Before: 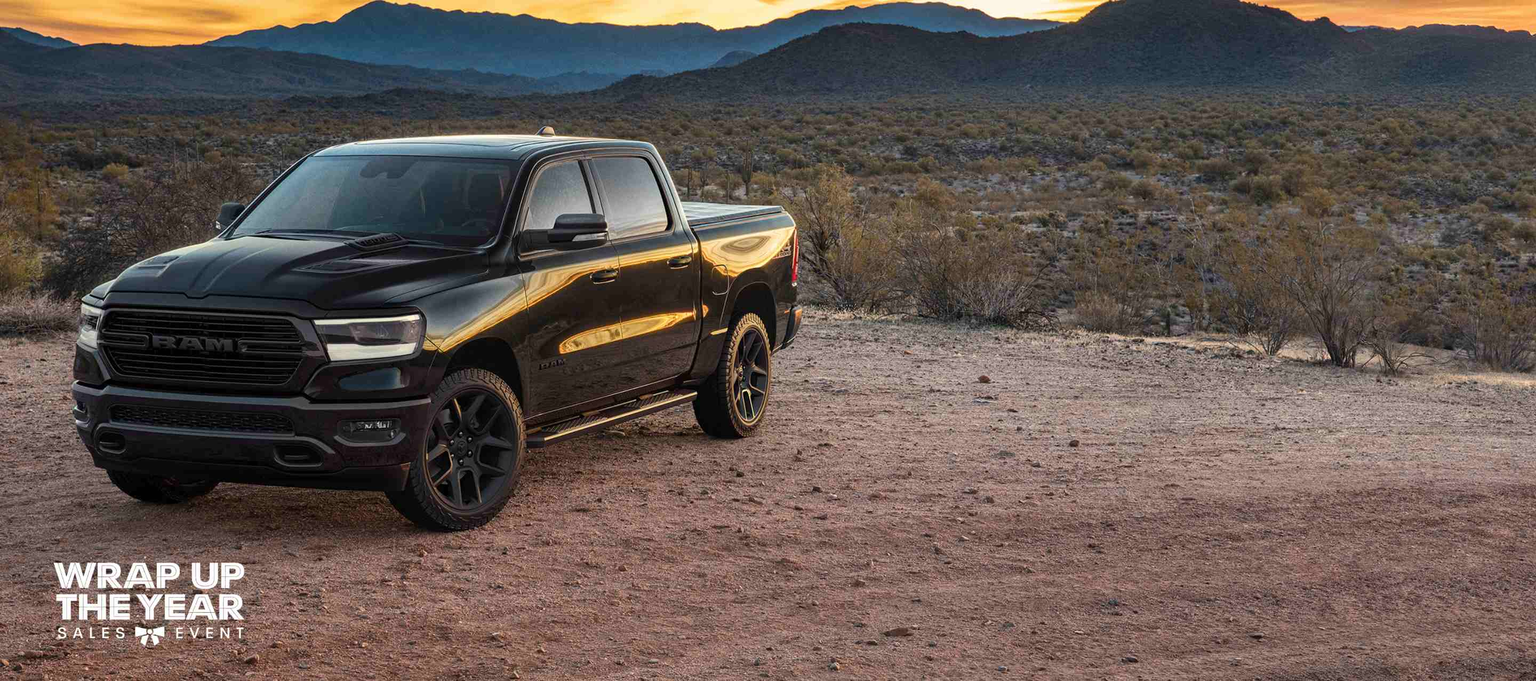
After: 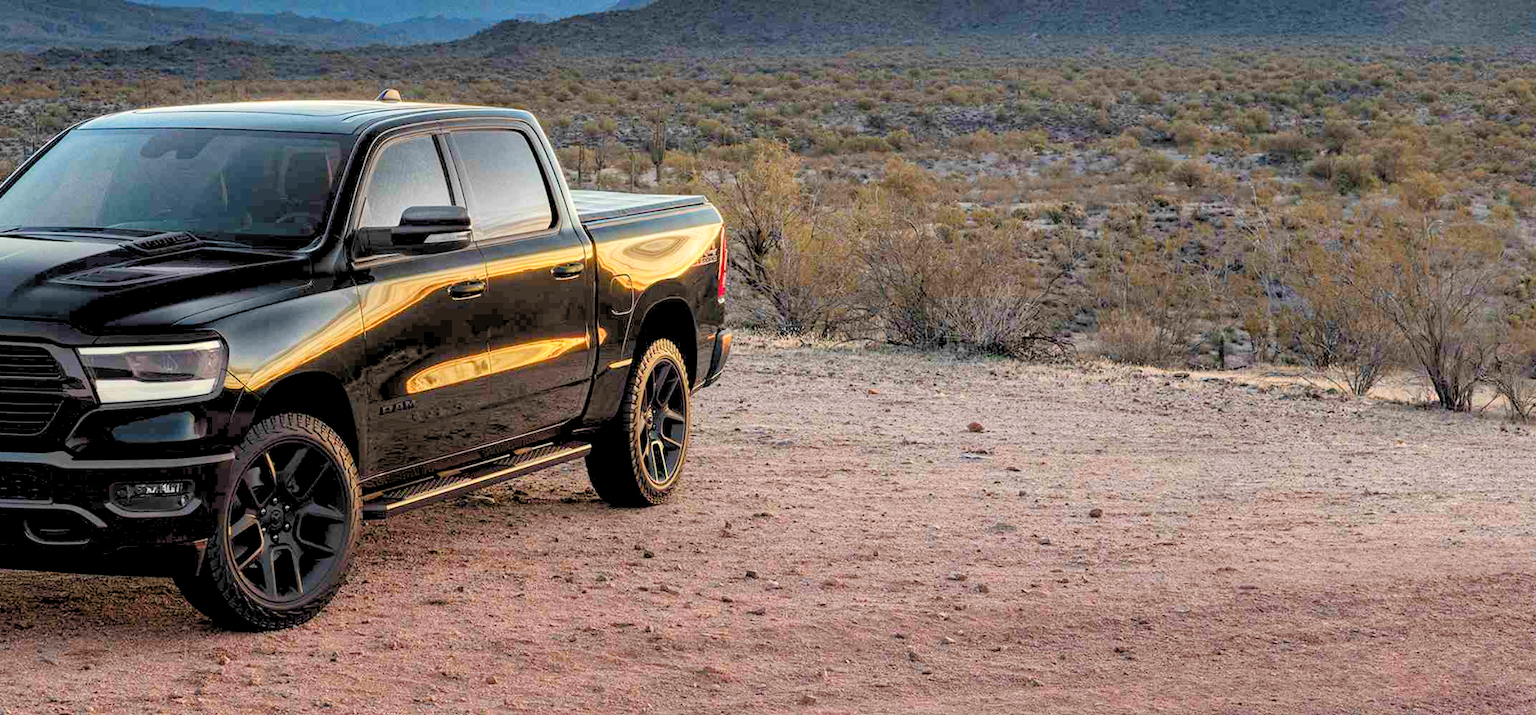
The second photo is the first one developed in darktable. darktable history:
levels: levels [0.093, 0.434, 0.988]
crop: left 16.665%, top 8.802%, right 8.612%, bottom 12.586%
